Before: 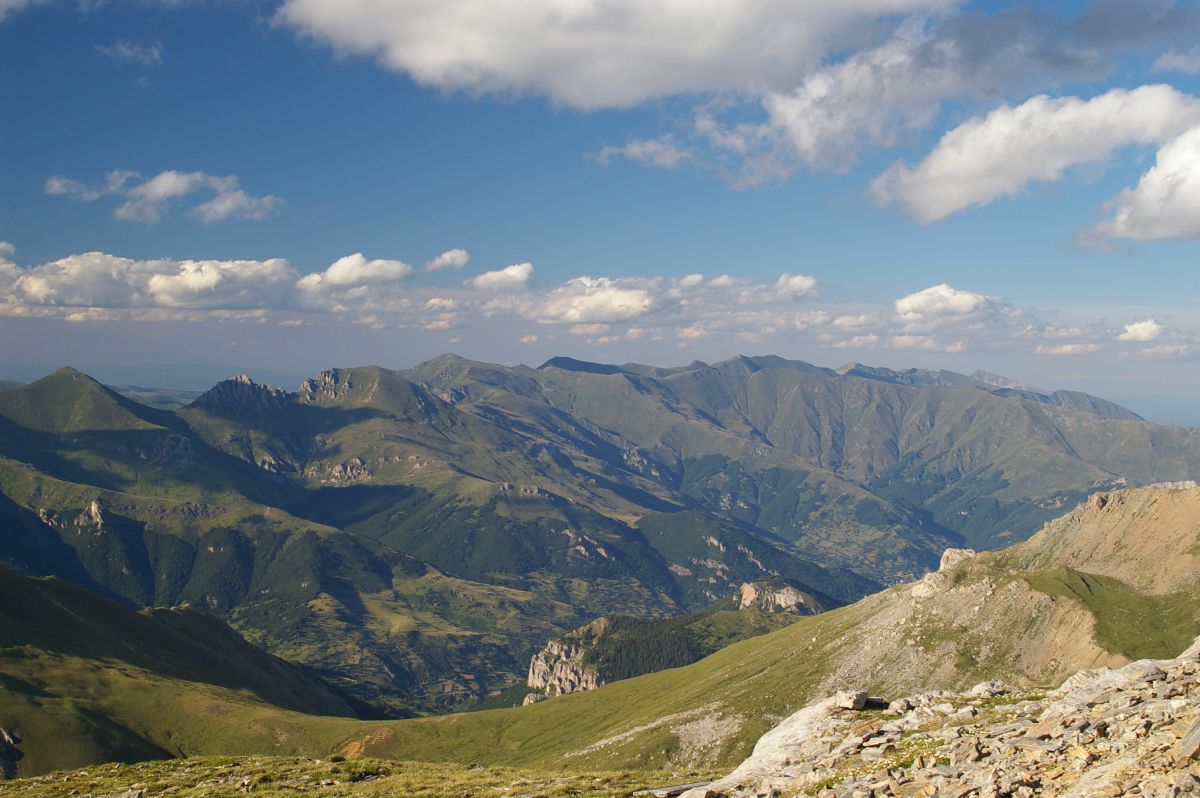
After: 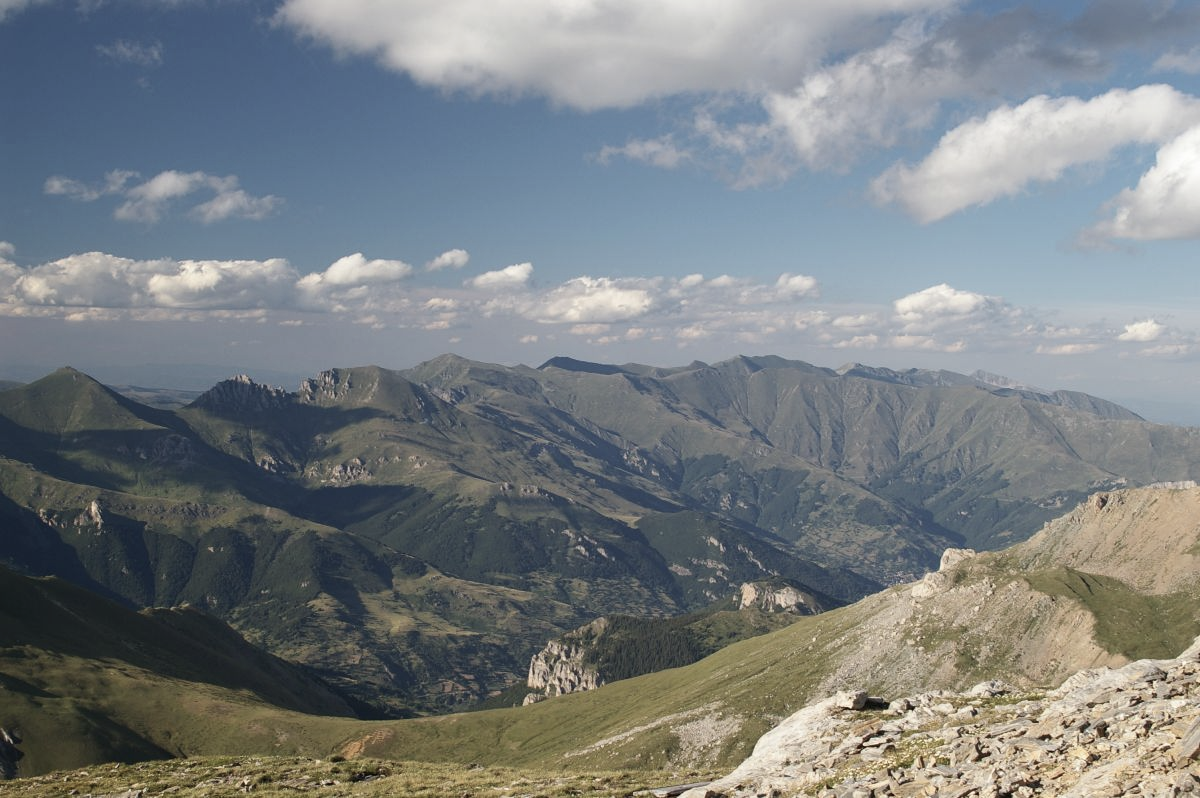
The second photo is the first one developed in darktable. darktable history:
contrast brightness saturation: contrast 0.1, saturation -0.36
